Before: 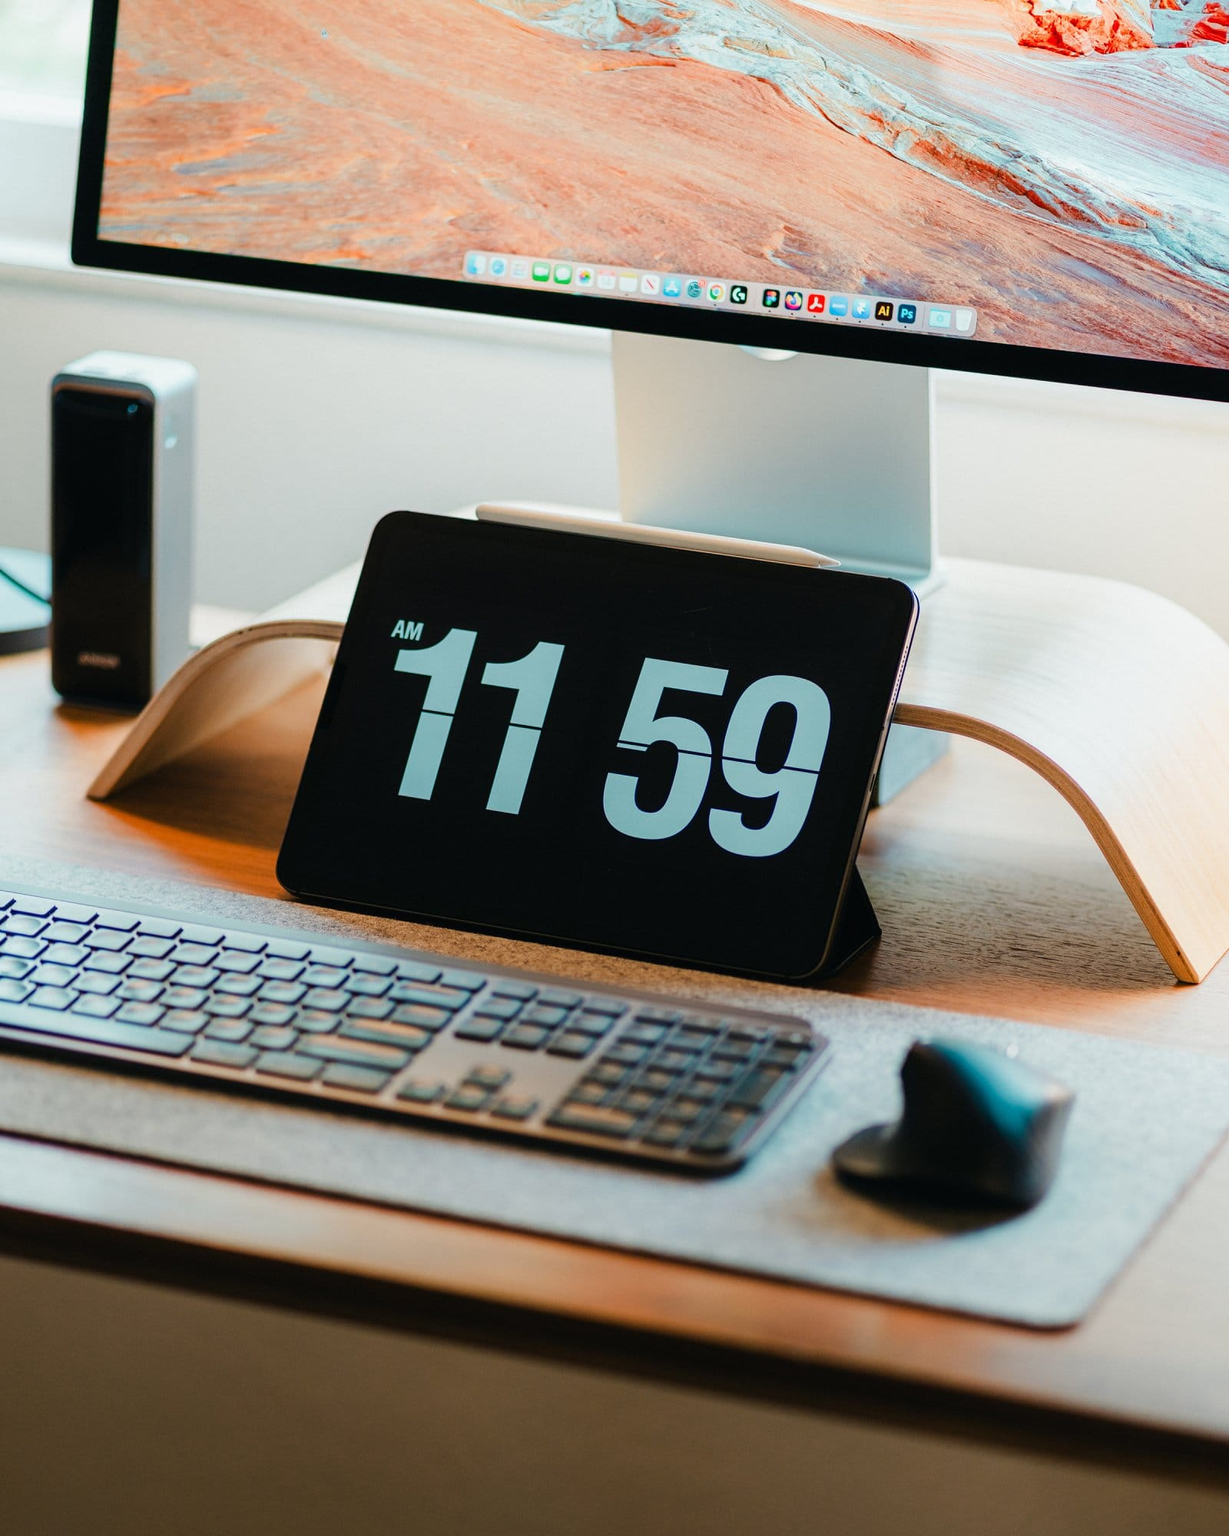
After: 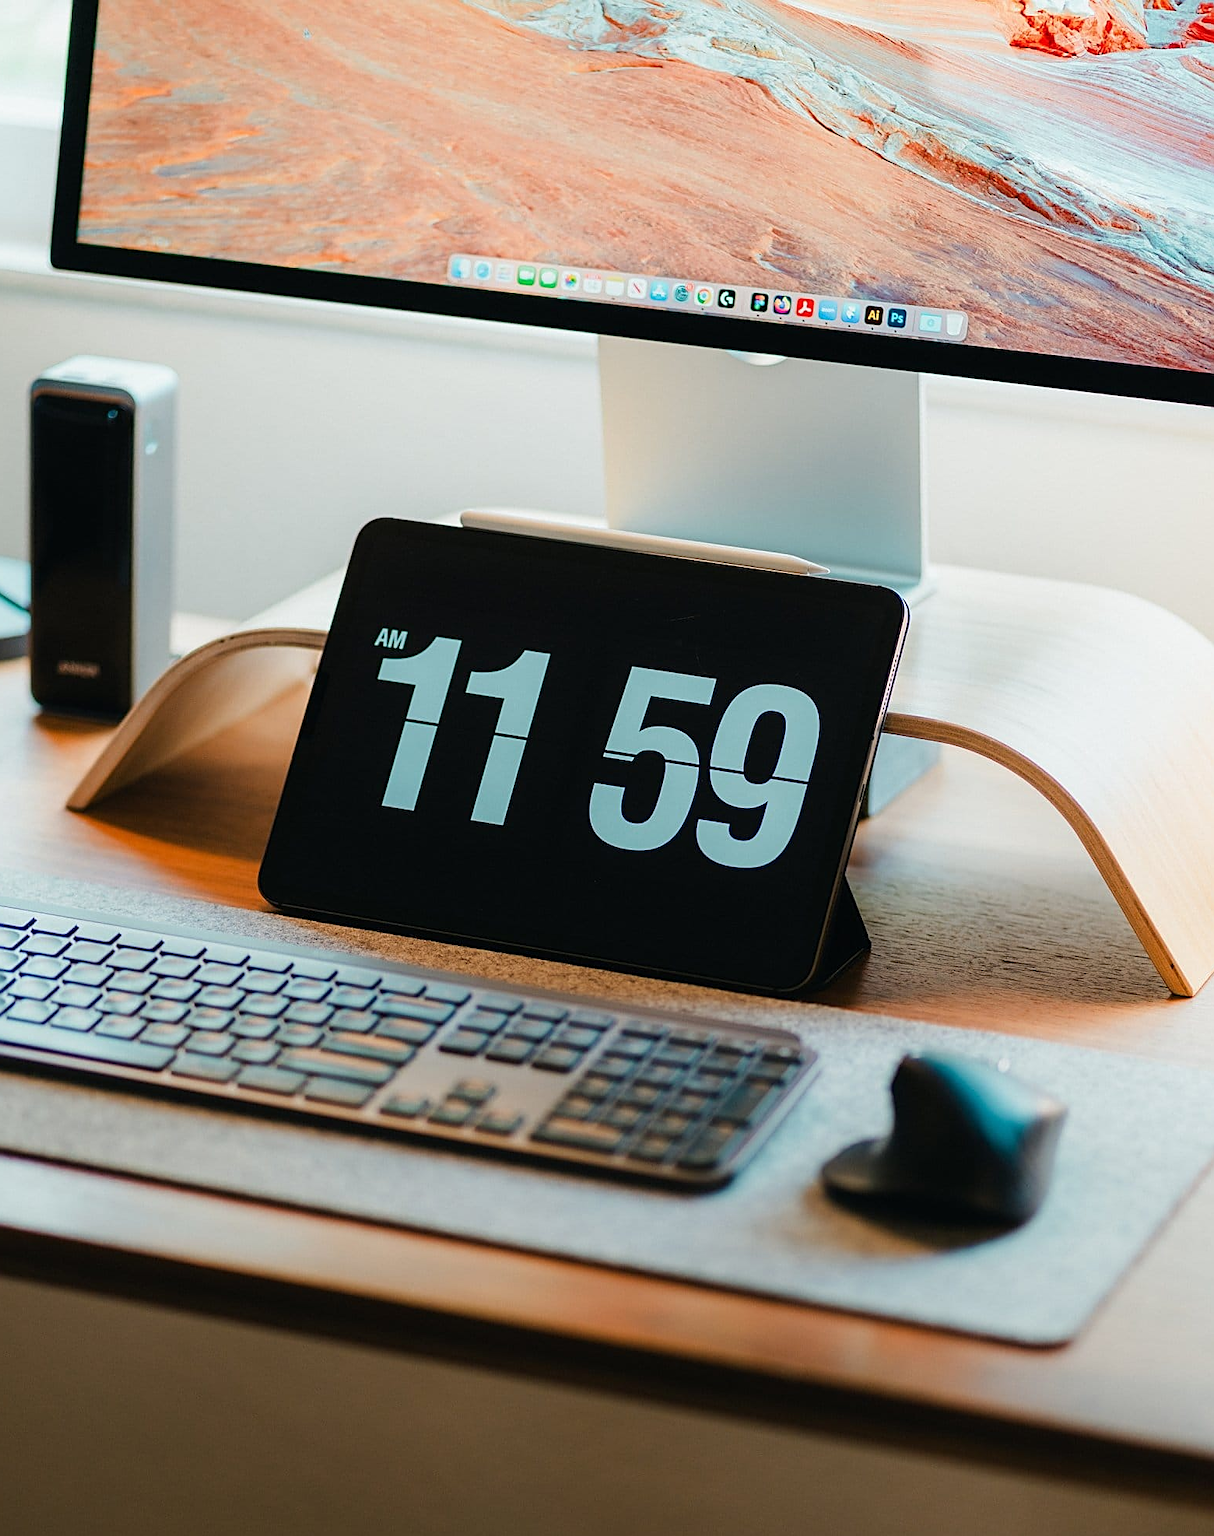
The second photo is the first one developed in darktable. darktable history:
crop and rotate: left 1.774%, right 0.633%, bottom 1.28%
sharpen: on, module defaults
